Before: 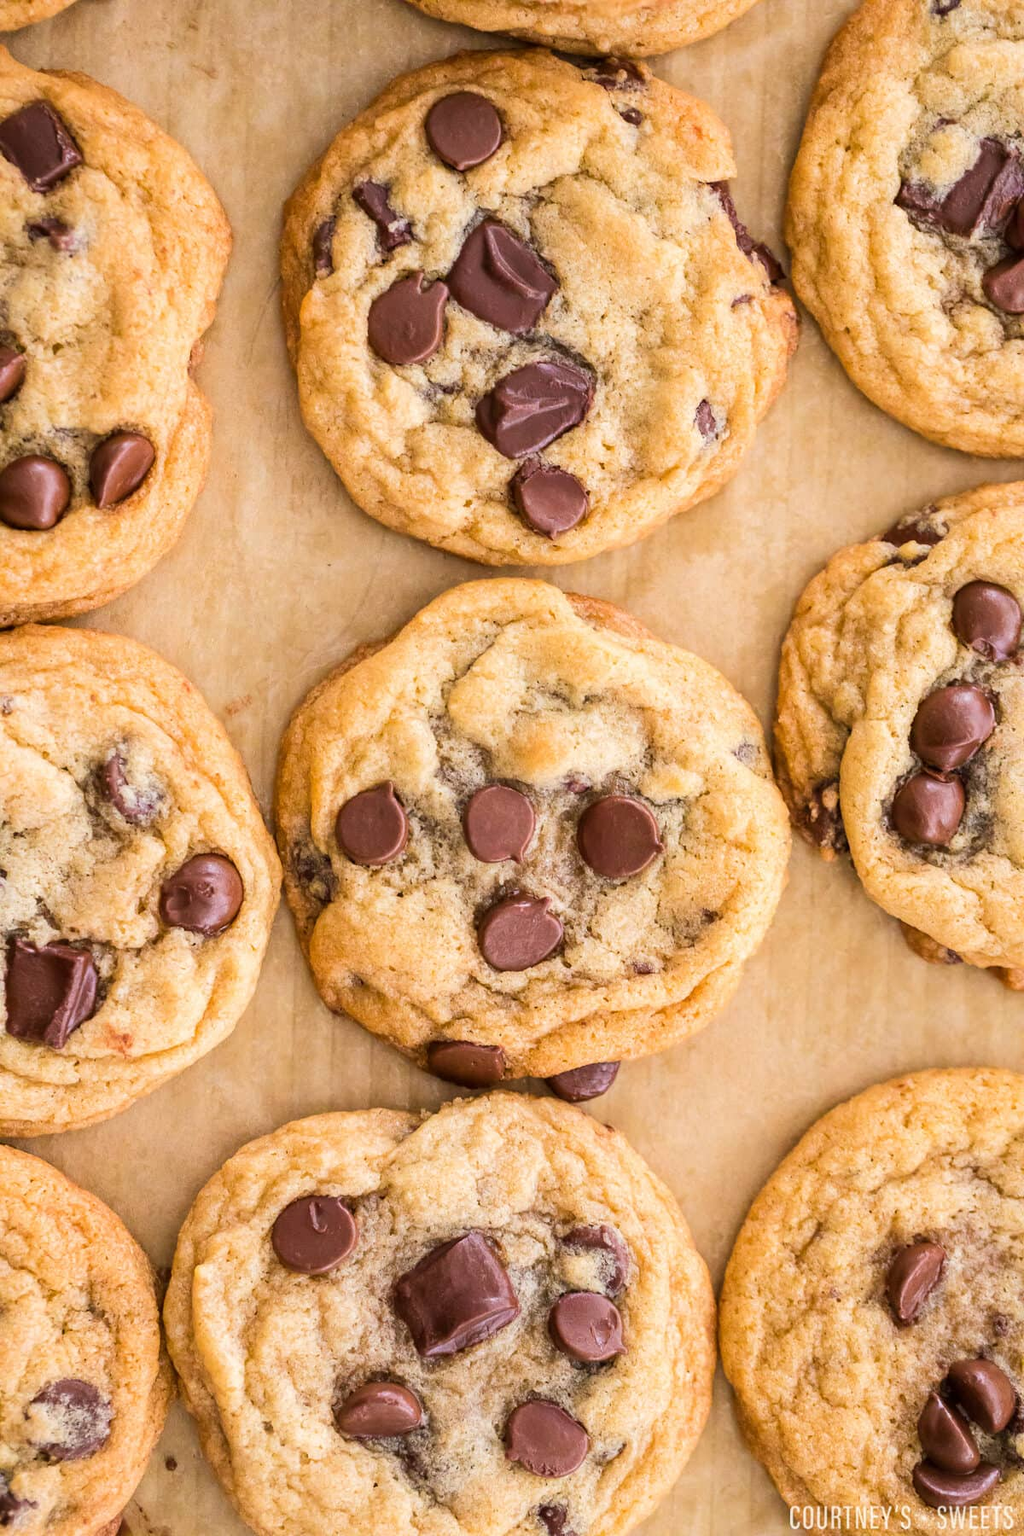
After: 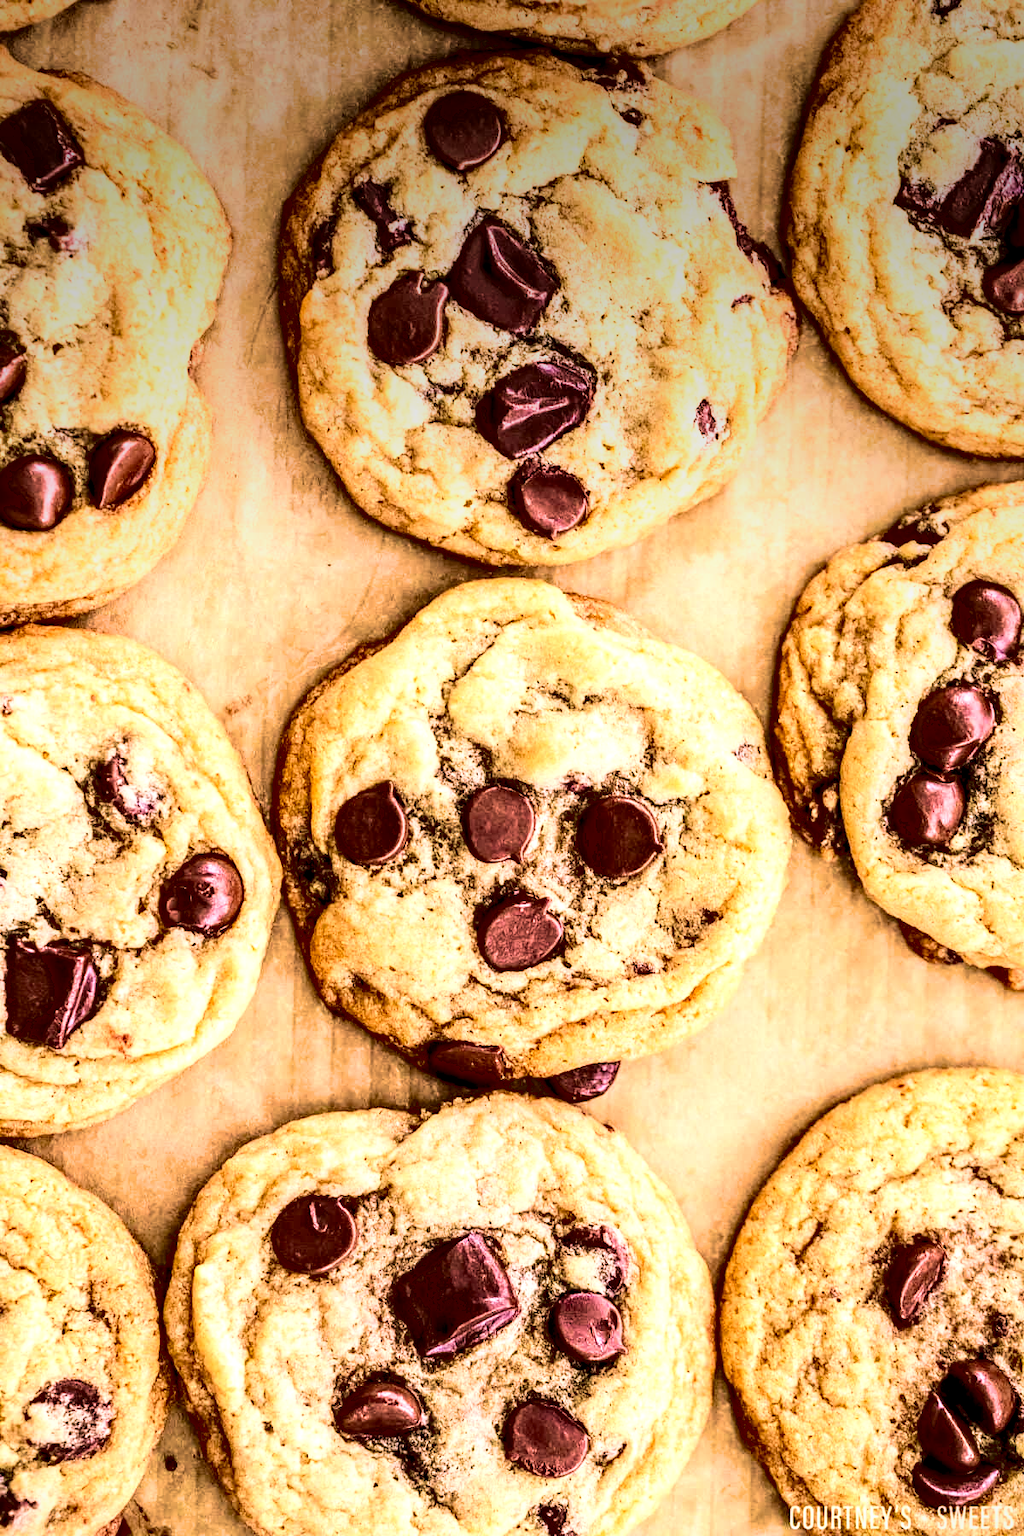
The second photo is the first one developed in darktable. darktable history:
velvia: strength 75%
contrast brightness saturation: contrast 0.4, brightness 0.1, saturation 0.21
vignetting: fall-off start 97.52%, fall-off radius 100%, brightness -0.574, saturation 0, center (-0.027, 0.404), width/height ratio 1.368, unbound false
local contrast: detail 203%
color correction: highlights a* 3.12, highlights b* -1.55, shadows a* -0.101, shadows b* 2.52, saturation 0.98
